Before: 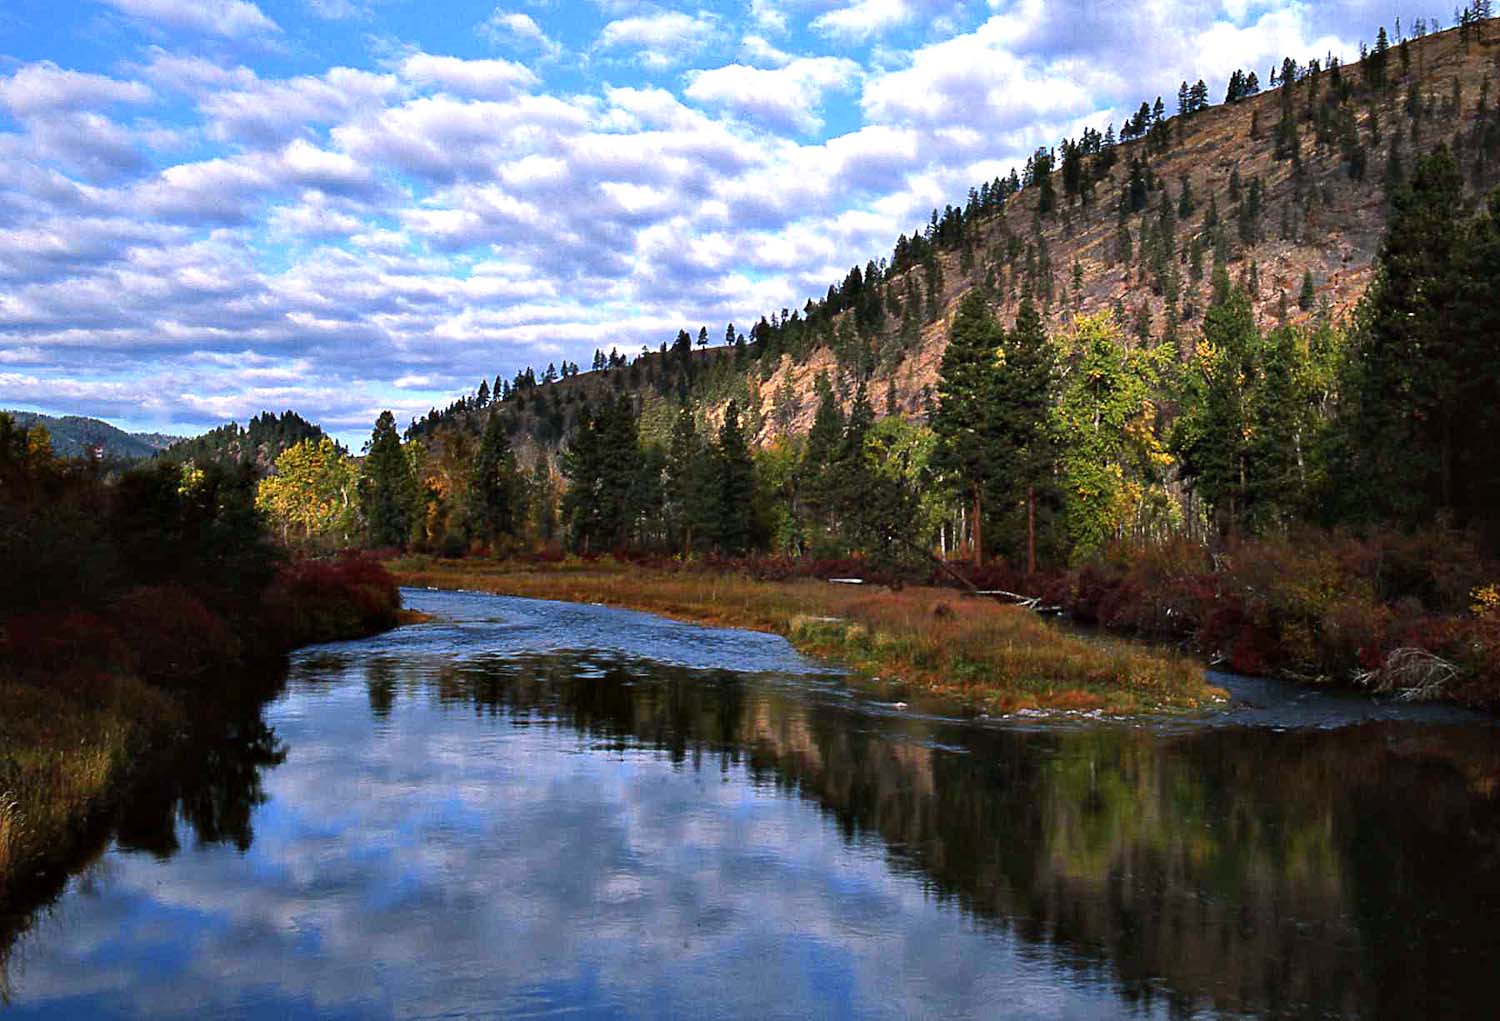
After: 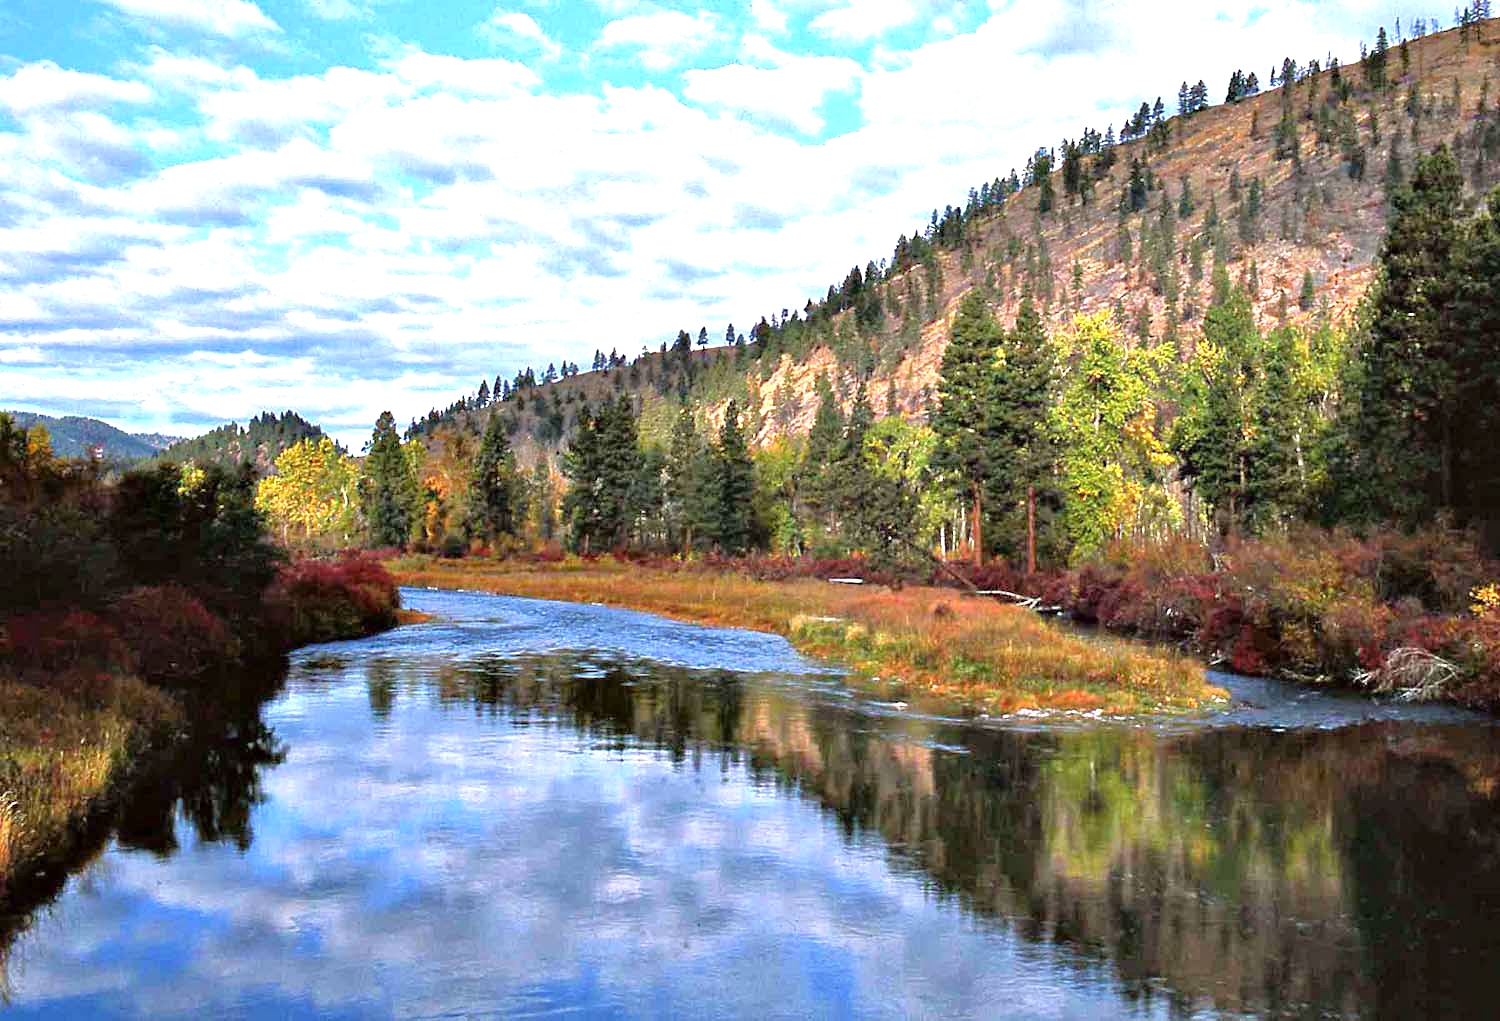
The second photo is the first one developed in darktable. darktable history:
exposure: exposure 1 EV, compensate highlight preservation false
tone equalizer: -7 EV 0.15 EV, -6 EV 0.6 EV, -5 EV 1.15 EV, -4 EV 1.33 EV, -3 EV 1.15 EV, -2 EV 0.6 EV, -1 EV 0.15 EV, mask exposure compensation -0.5 EV
